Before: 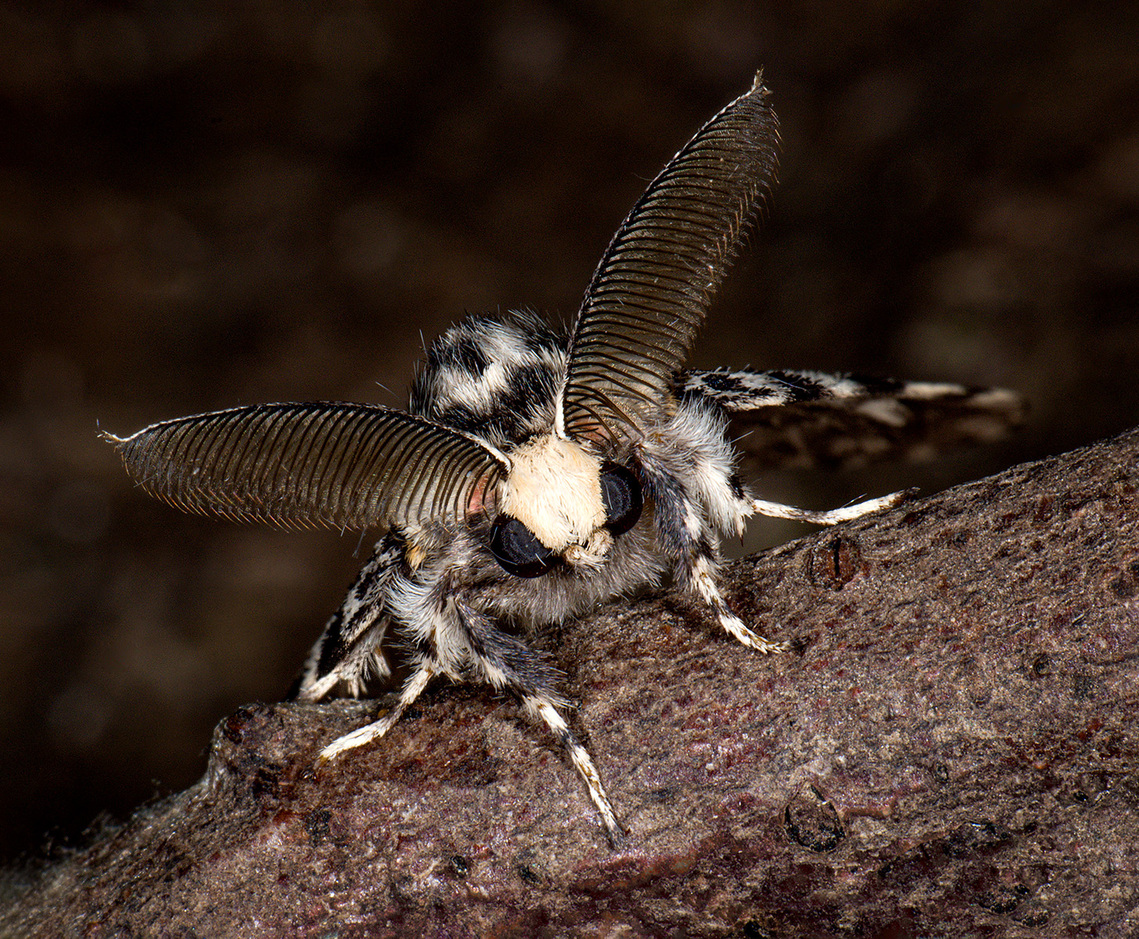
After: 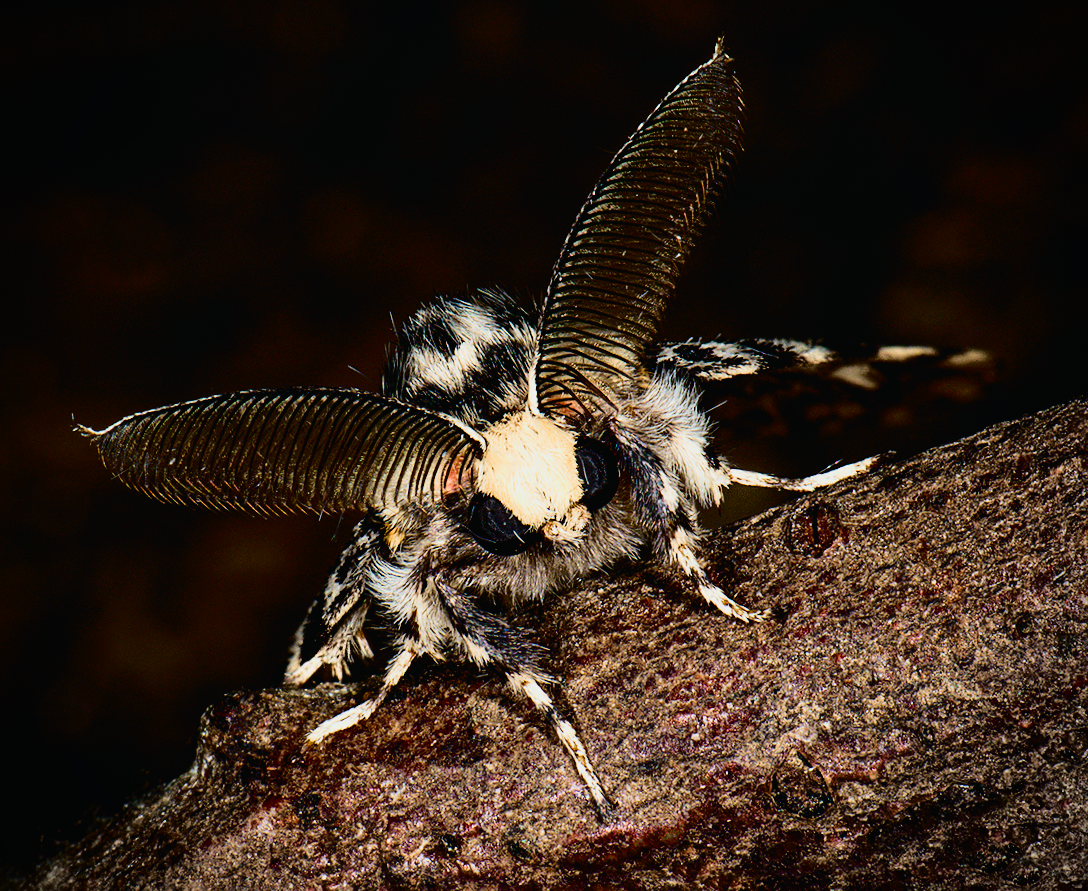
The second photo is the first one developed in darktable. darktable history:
vignetting: fall-off radius 60.92%
color balance rgb: perceptual saturation grading › global saturation 20%, global vibrance 20%
filmic rgb: middle gray luminance 21.73%, black relative exposure -14 EV, white relative exposure 2.96 EV, threshold 6 EV, target black luminance 0%, hardness 8.81, latitude 59.69%, contrast 1.208, highlights saturation mix 5%, shadows ↔ highlights balance 41.6%, add noise in highlights 0, color science v3 (2019), use custom middle-gray values true, iterations of high-quality reconstruction 0, contrast in highlights soft, enable highlight reconstruction true
sharpen: amount 0.2
tone curve: curves: ch0 [(0, 0.014) (0.17, 0.099) (0.392, 0.438) (0.725, 0.828) (0.872, 0.918) (1, 0.981)]; ch1 [(0, 0) (0.402, 0.36) (0.488, 0.466) (0.5, 0.499) (0.515, 0.515) (0.574, 0.595) (0.619, 0.65) (0.701, 0.725) (1, 1)]; ch2 [(0, 0) (0.432, 0.422) (0.486, 0.49) (0.503, 0.503) (0.523, 0.554) (0.562, 0.606) (0.644, 0.694) (0.717, 0.753) (1, 0.991)], color space Lab, independent channels
rotate and perspective: rotation -2.12°, lens shift (vertical) 0.009, lens shift (horizontal) -0.008, automatic cropping original format, crop left 0.036, crop right 0.964, crop top 0.05, crop bottom 0.959
